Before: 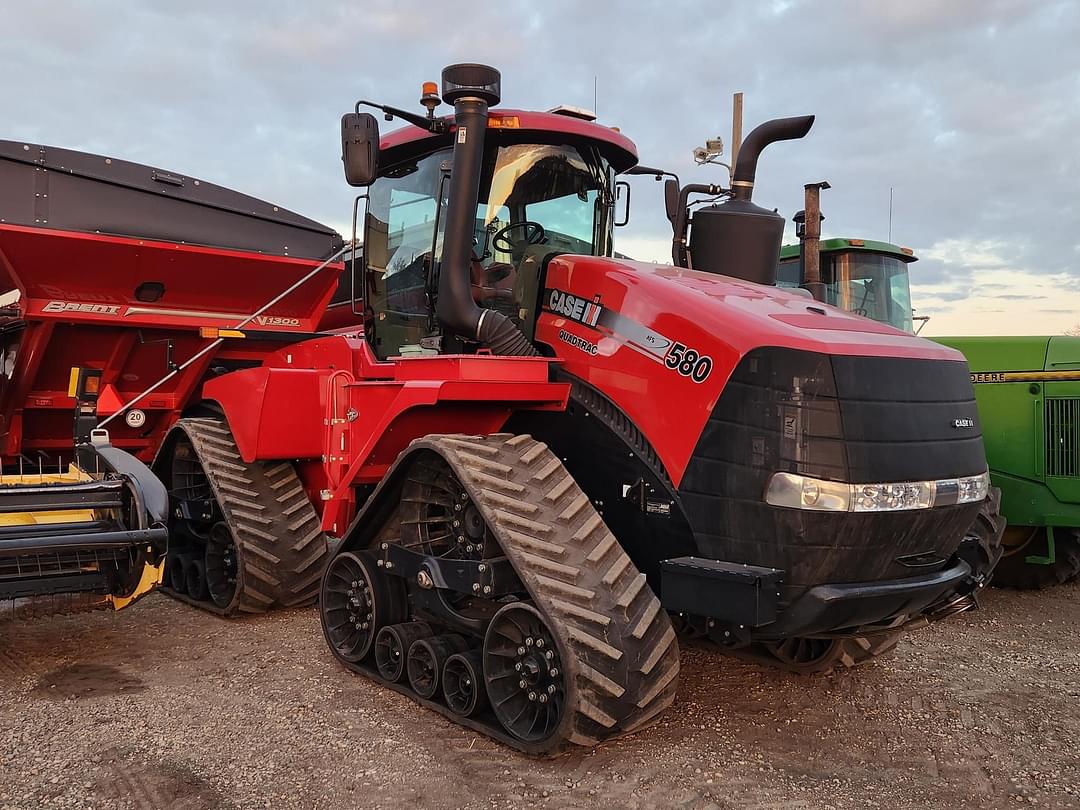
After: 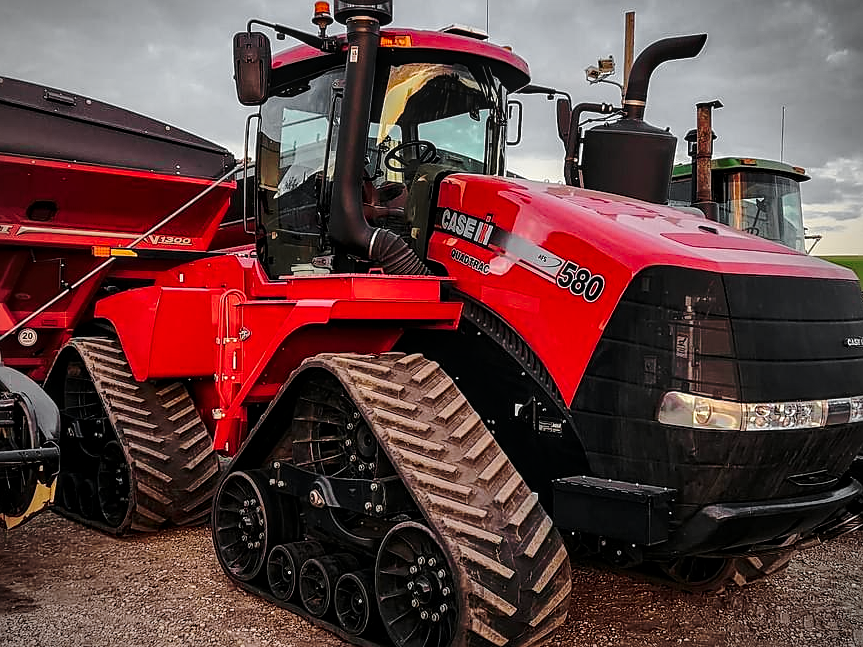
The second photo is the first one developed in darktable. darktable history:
crop and rotate: left 10.071%, top 10.071%, right 10.02%, bottom 10.02%
tone curve: curves: ch0 [(0, 0.012) (0.036, 0.035) (0.274, 0.288) (0.504, 0.536) (0.844, 0.84) (1, 0.983)]; ch1 [(0, 0) (0.389, 0.403) (0.462, 0.486) (0.499, 0.498) (0.511, 0.502) (0.536, 0.547) (0.579, 0.578) (0.626, 0.645) (0.749, 0.781) (1, 1)]; ch2 [(0, 0) (0.457, 0.486) (0.5, 0.5) (0.557, 0.561) (0.614, 0.622) (0.704, 0.732) (1, 1)], color space Lab, independent channels, preserve colors none
local contrast: highlights 35%, detail 135%
base curve: curves: ch0 [(0, 0) (0.073, 0.04) (0.157, 0.139) (0.492, 0.492) (0.758, 0.758) (1, 1)], preserve colors none
vignetting: fall-off start 79.88%
sharpen: on, module defaults
shadows and highlights: shadows 20.91, highlights -82.73, soften with gaussian
